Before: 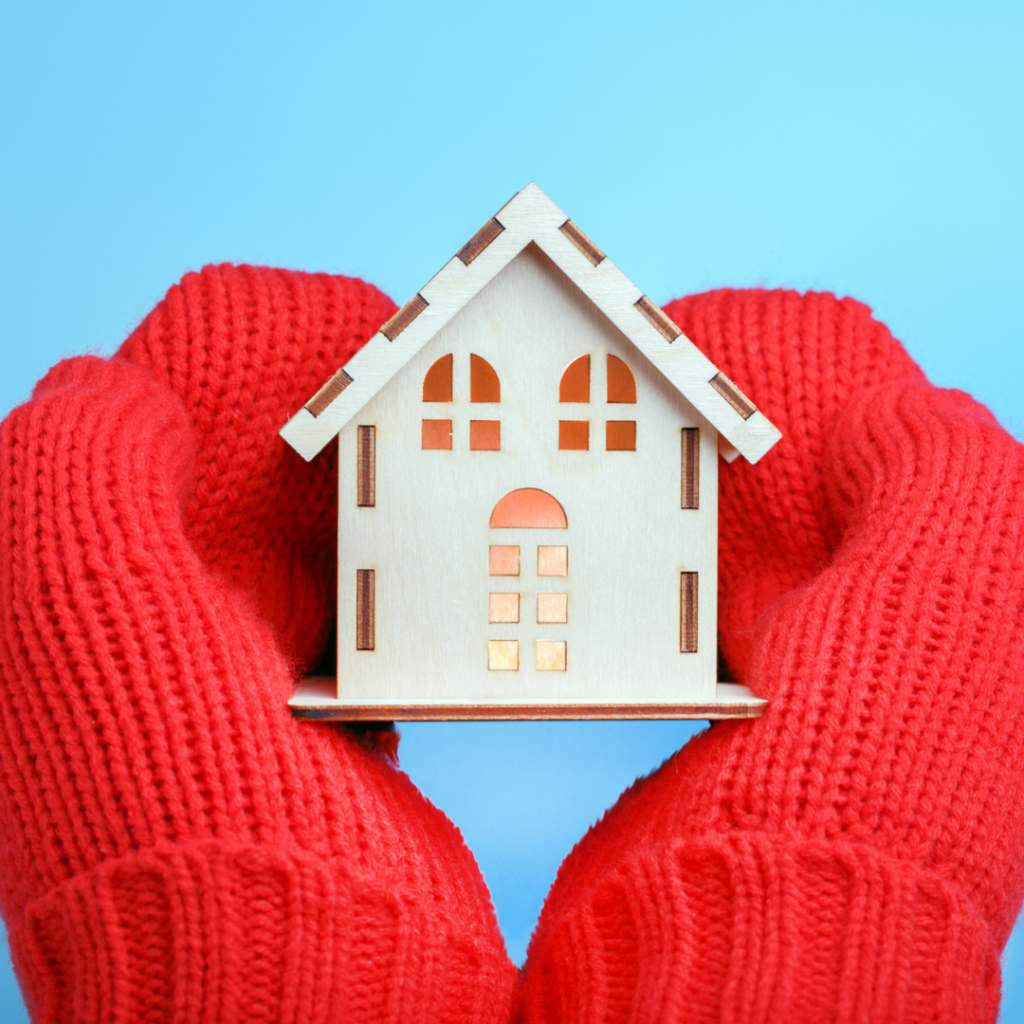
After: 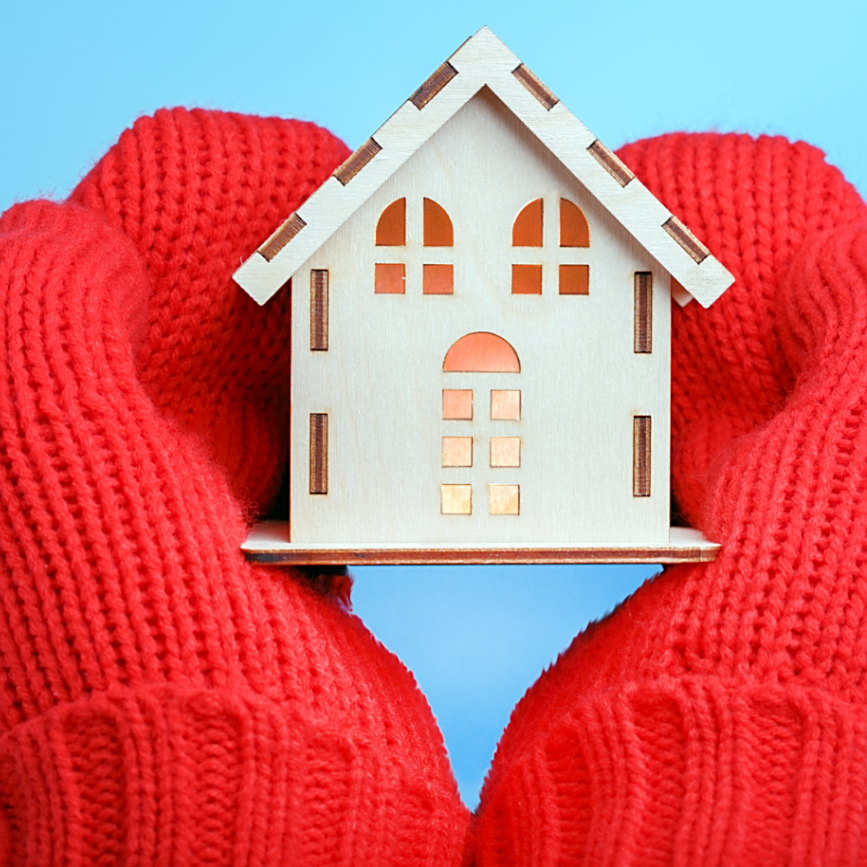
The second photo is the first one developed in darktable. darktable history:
sharpen: on, module defaults
crop and rotate: left 4.62%, top 15.317%, right 10.696%
